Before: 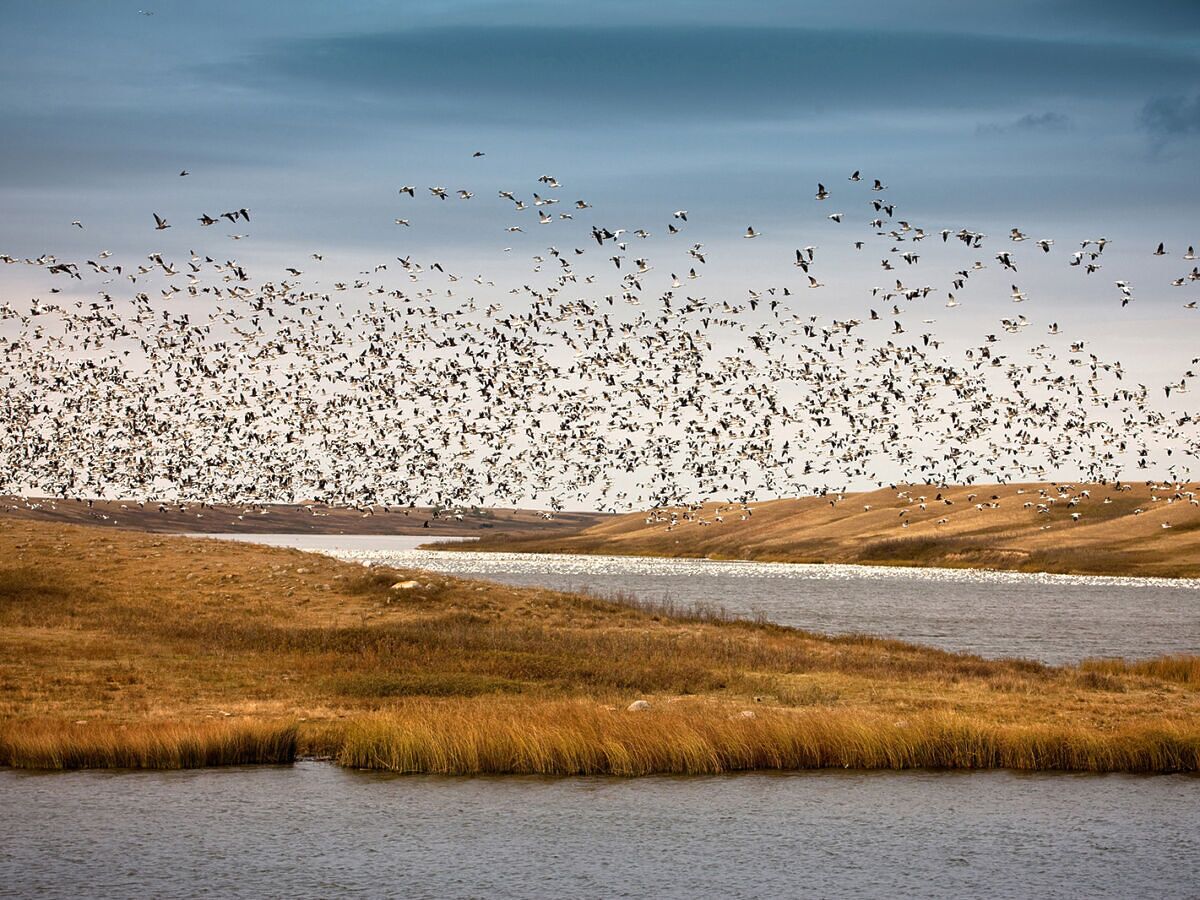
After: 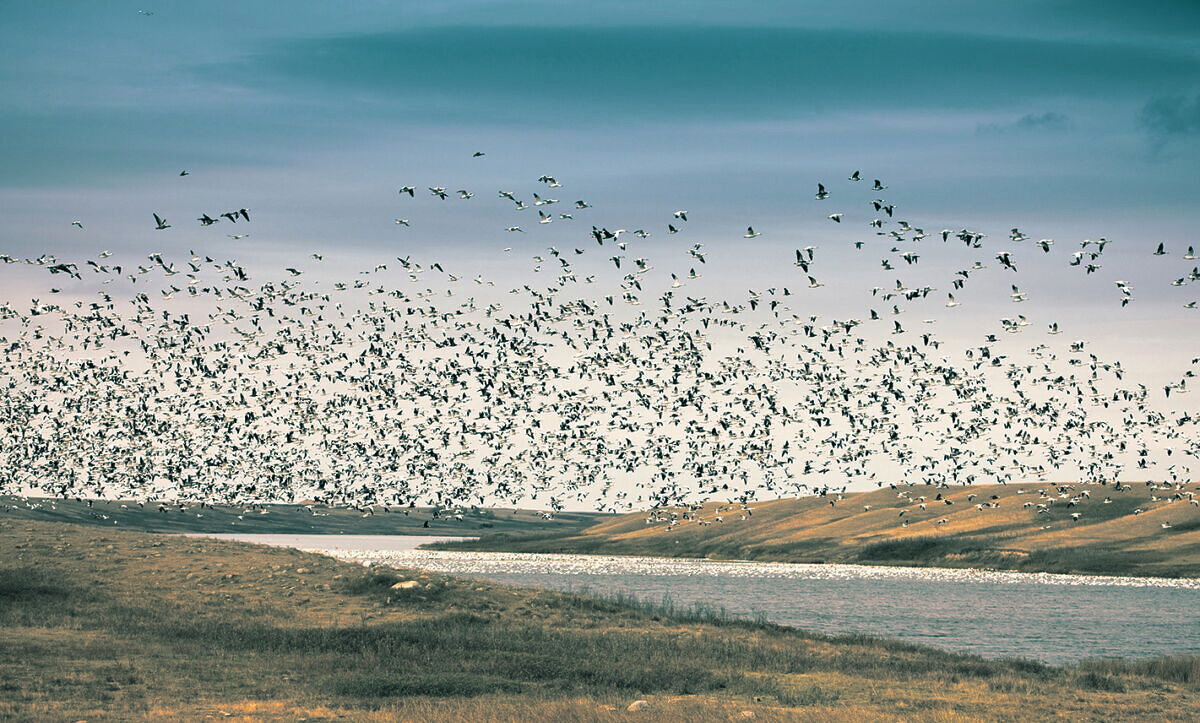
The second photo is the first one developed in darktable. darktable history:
crop: bottom 19.644%
split-toning: shadows › hue 186.43°, highlights › hue 49.29°, compress 30.29%
